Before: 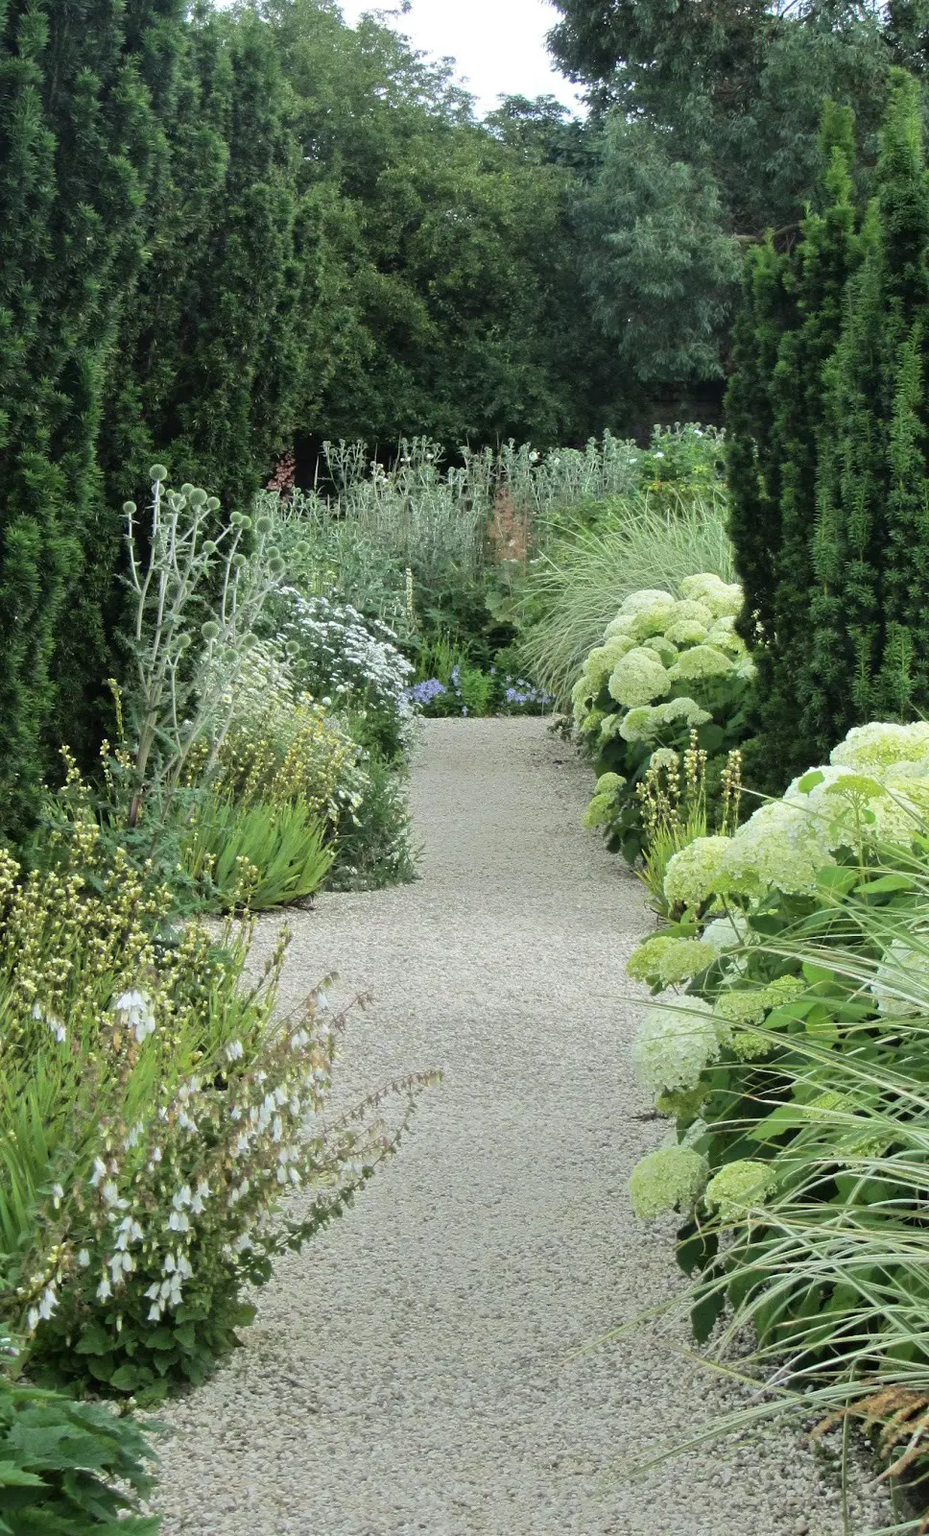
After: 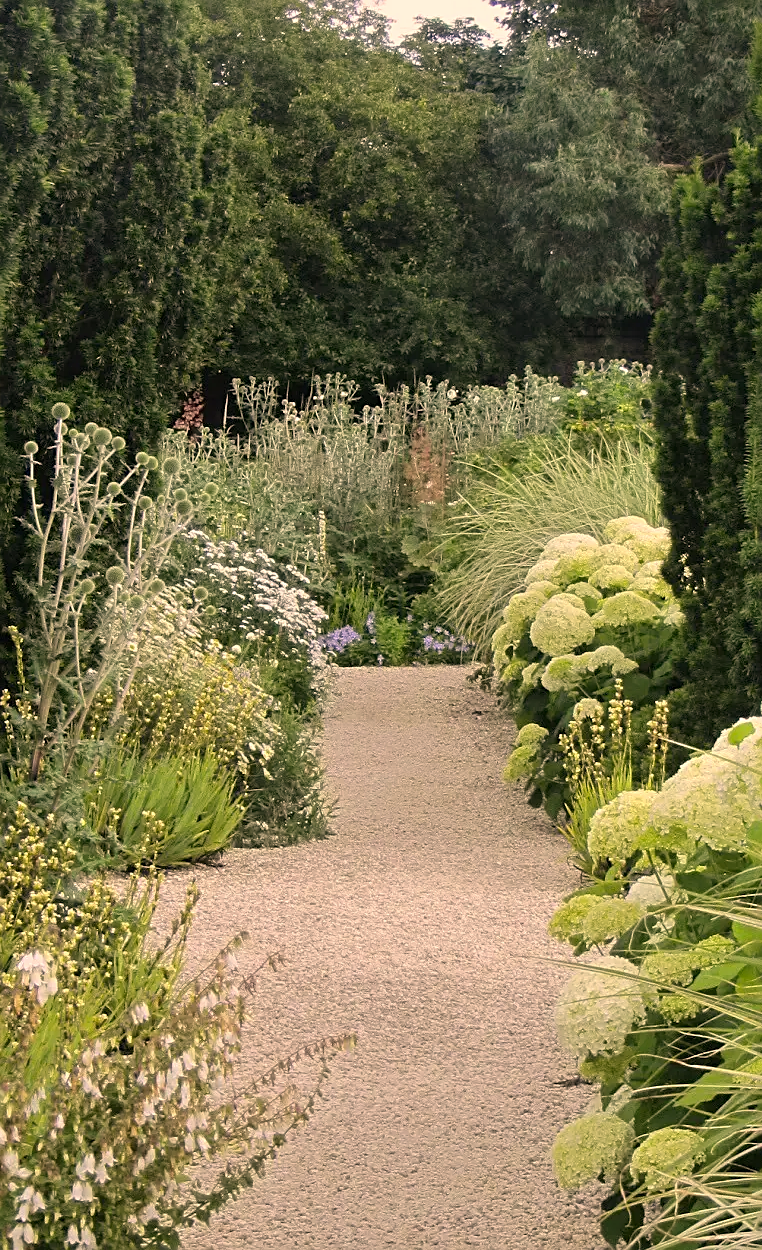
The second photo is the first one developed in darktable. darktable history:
crop and rotate: left 10.77%, top 5.1%, right 10.41%, bottom 16.76%
color correction: highlights a* 17.88, highlights b* 18.79
sharpen: on, module defaults
